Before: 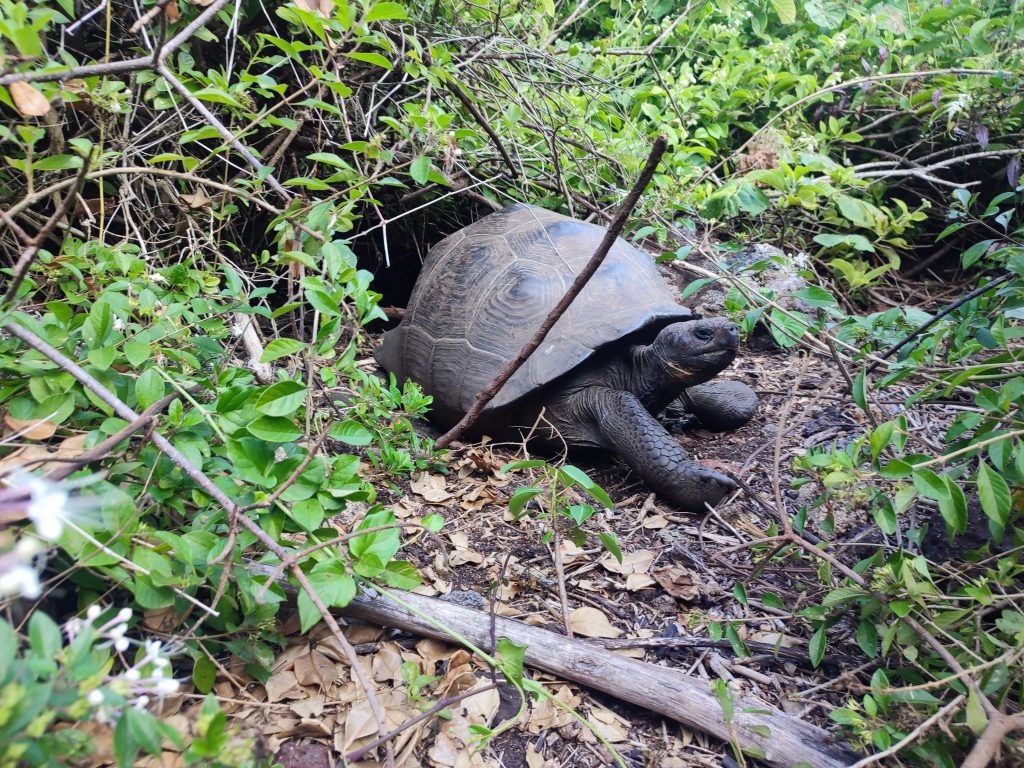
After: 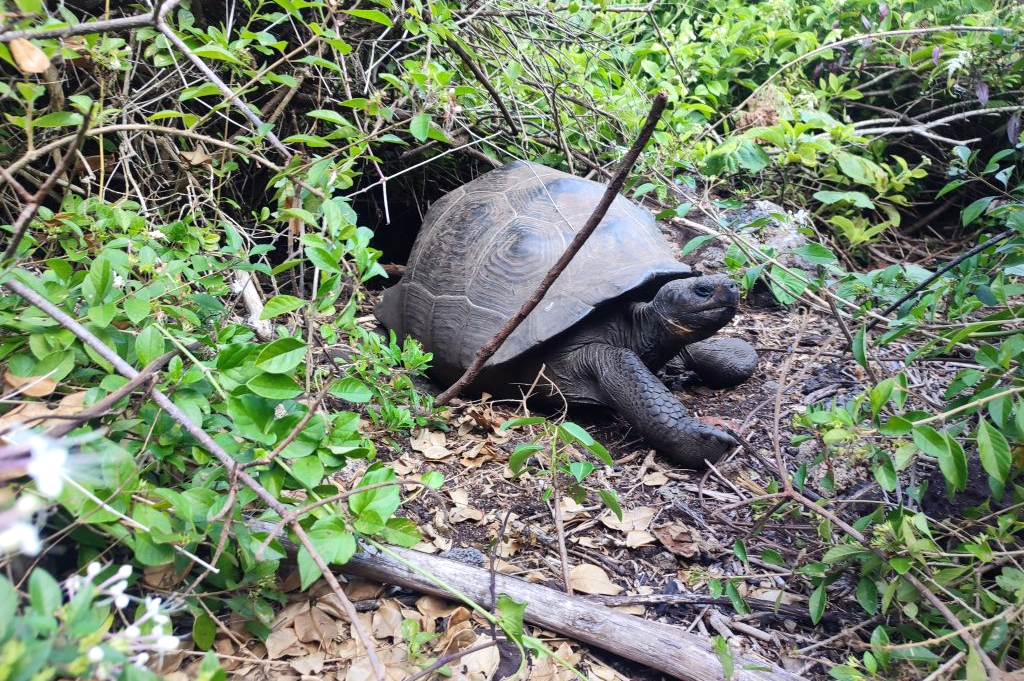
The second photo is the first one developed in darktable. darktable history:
crop and rotate: top 5.609%, bottom 5.609%
exposure: exposure 0.191 EV, compensate highlight preservation false
